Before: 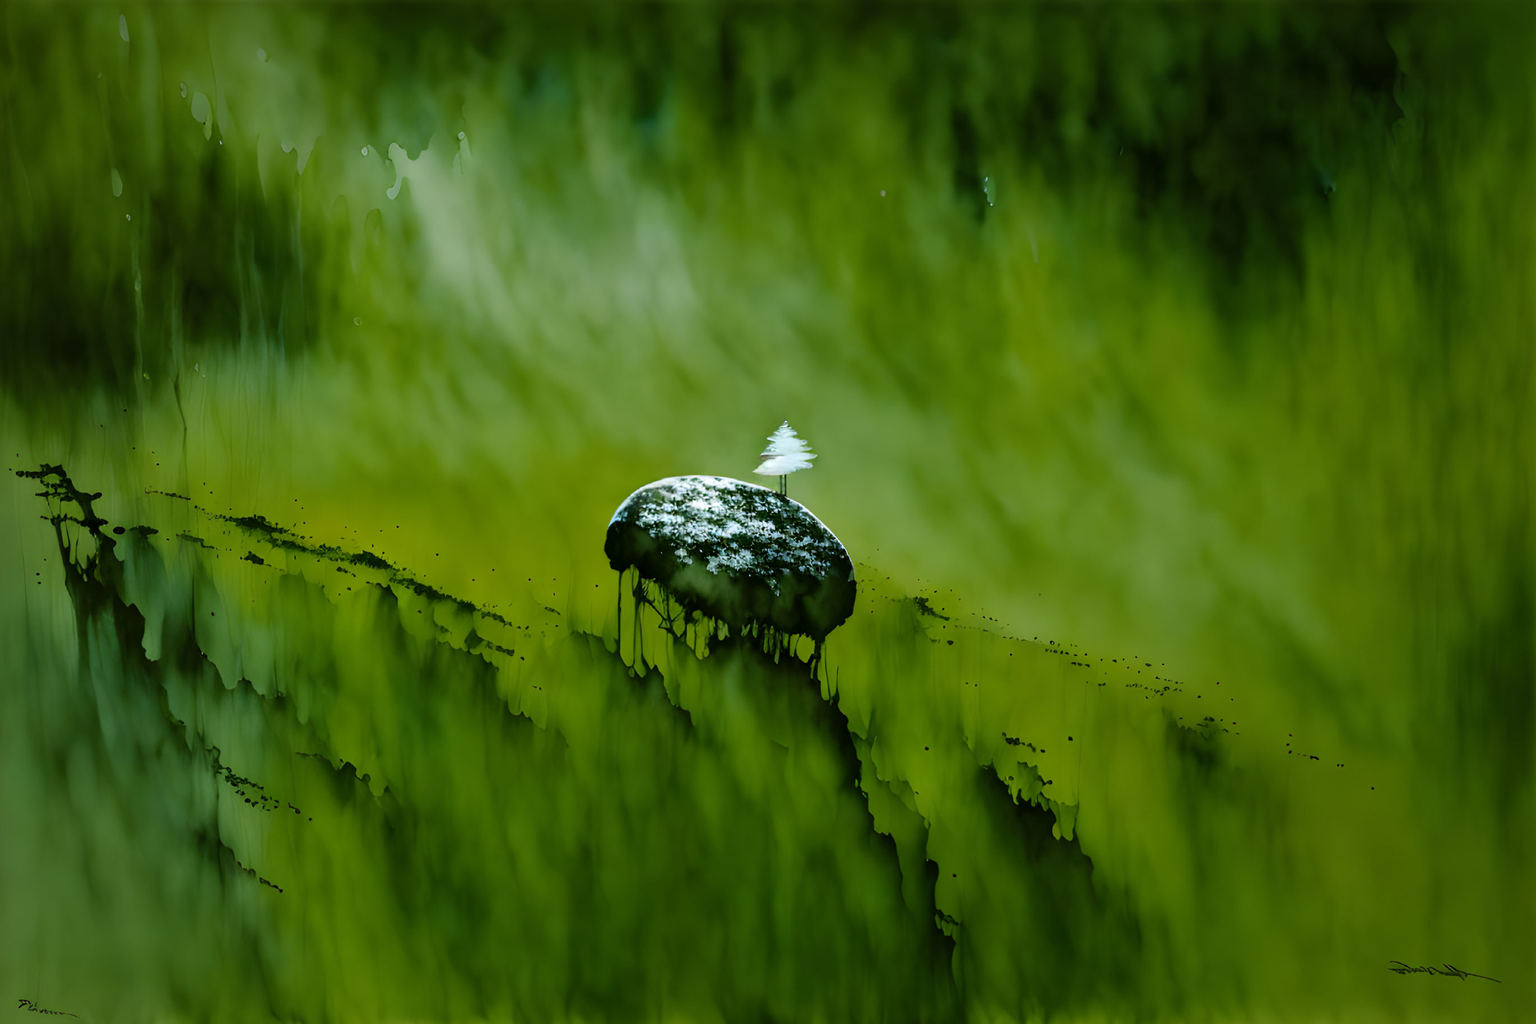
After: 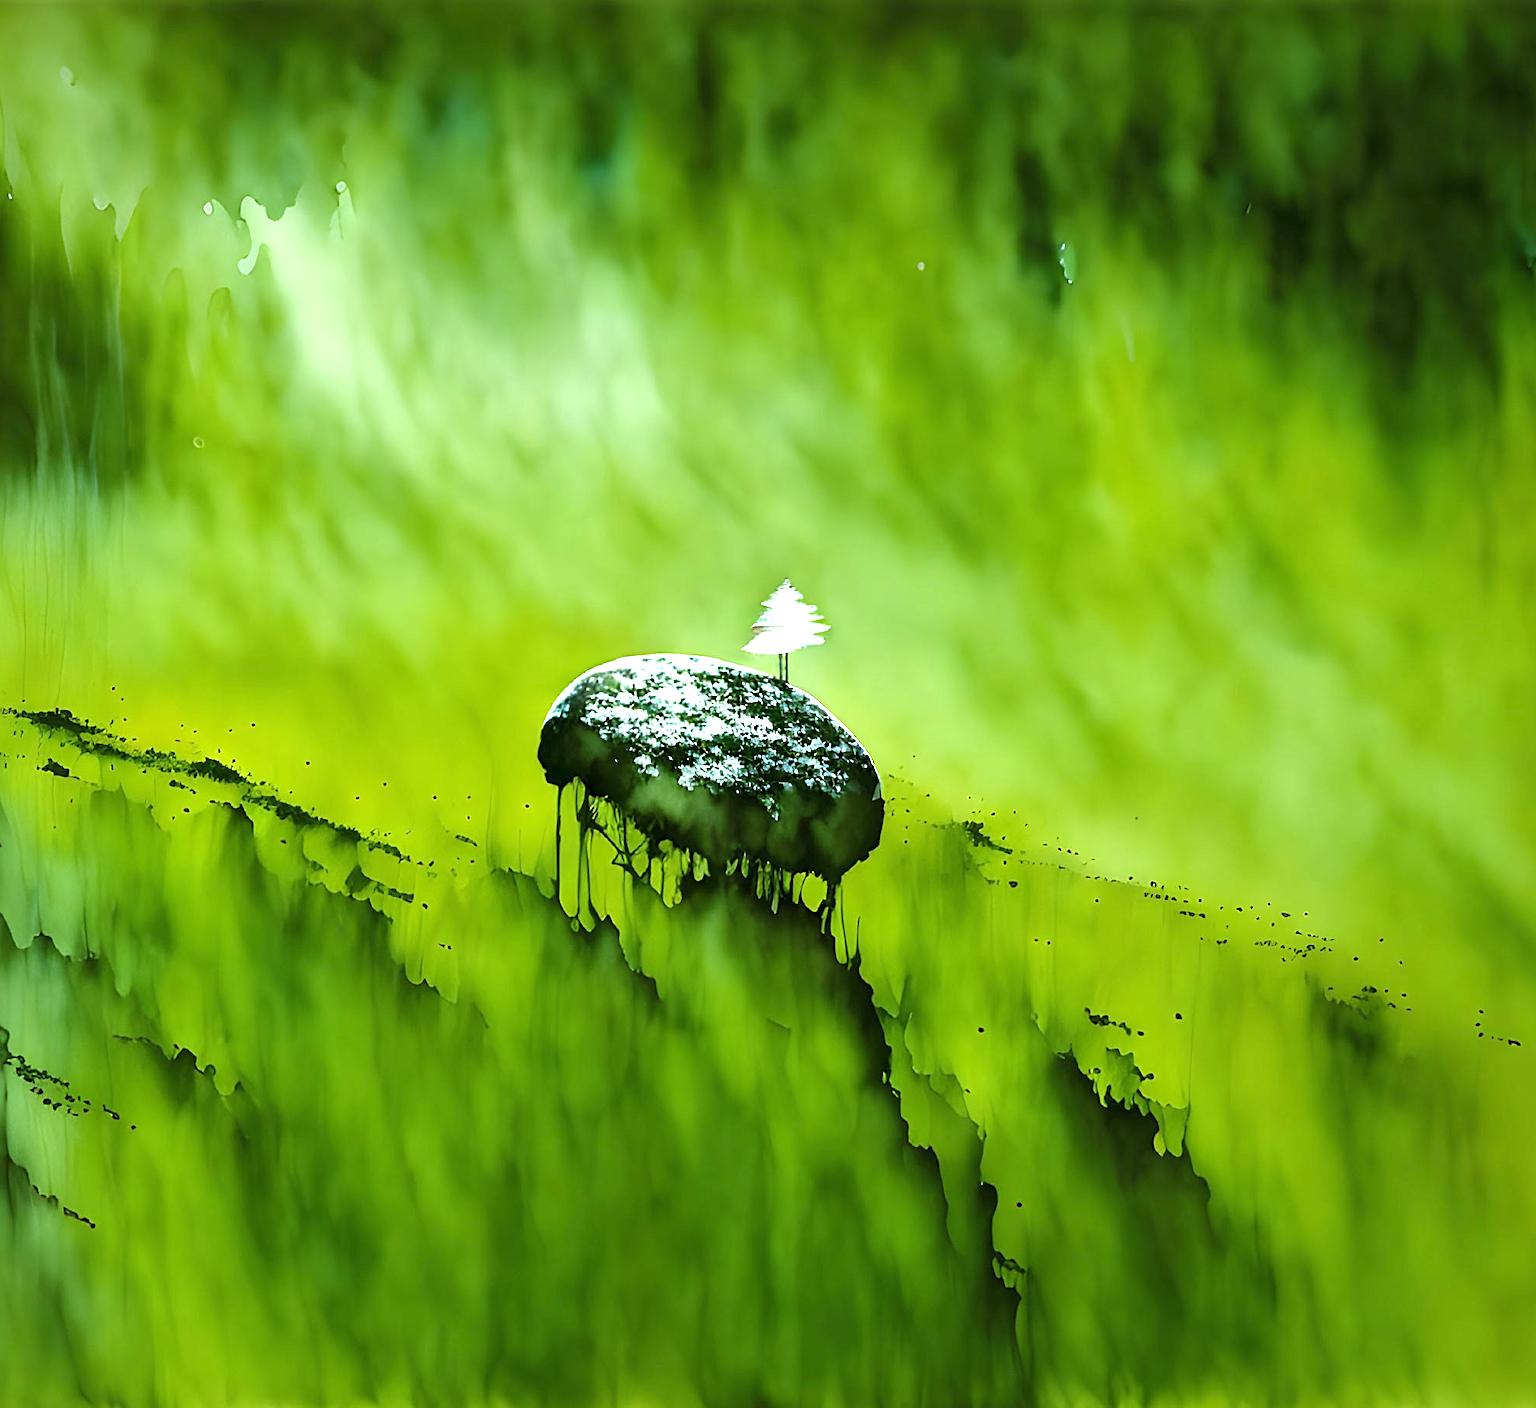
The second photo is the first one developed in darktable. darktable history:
sharpen: on, module defaults
crop: left 13.911%, right 13.364%
exposure: black level correction 0, exposure 1.502 EV, compensate exposure bias true, compensate highlight preservation false
